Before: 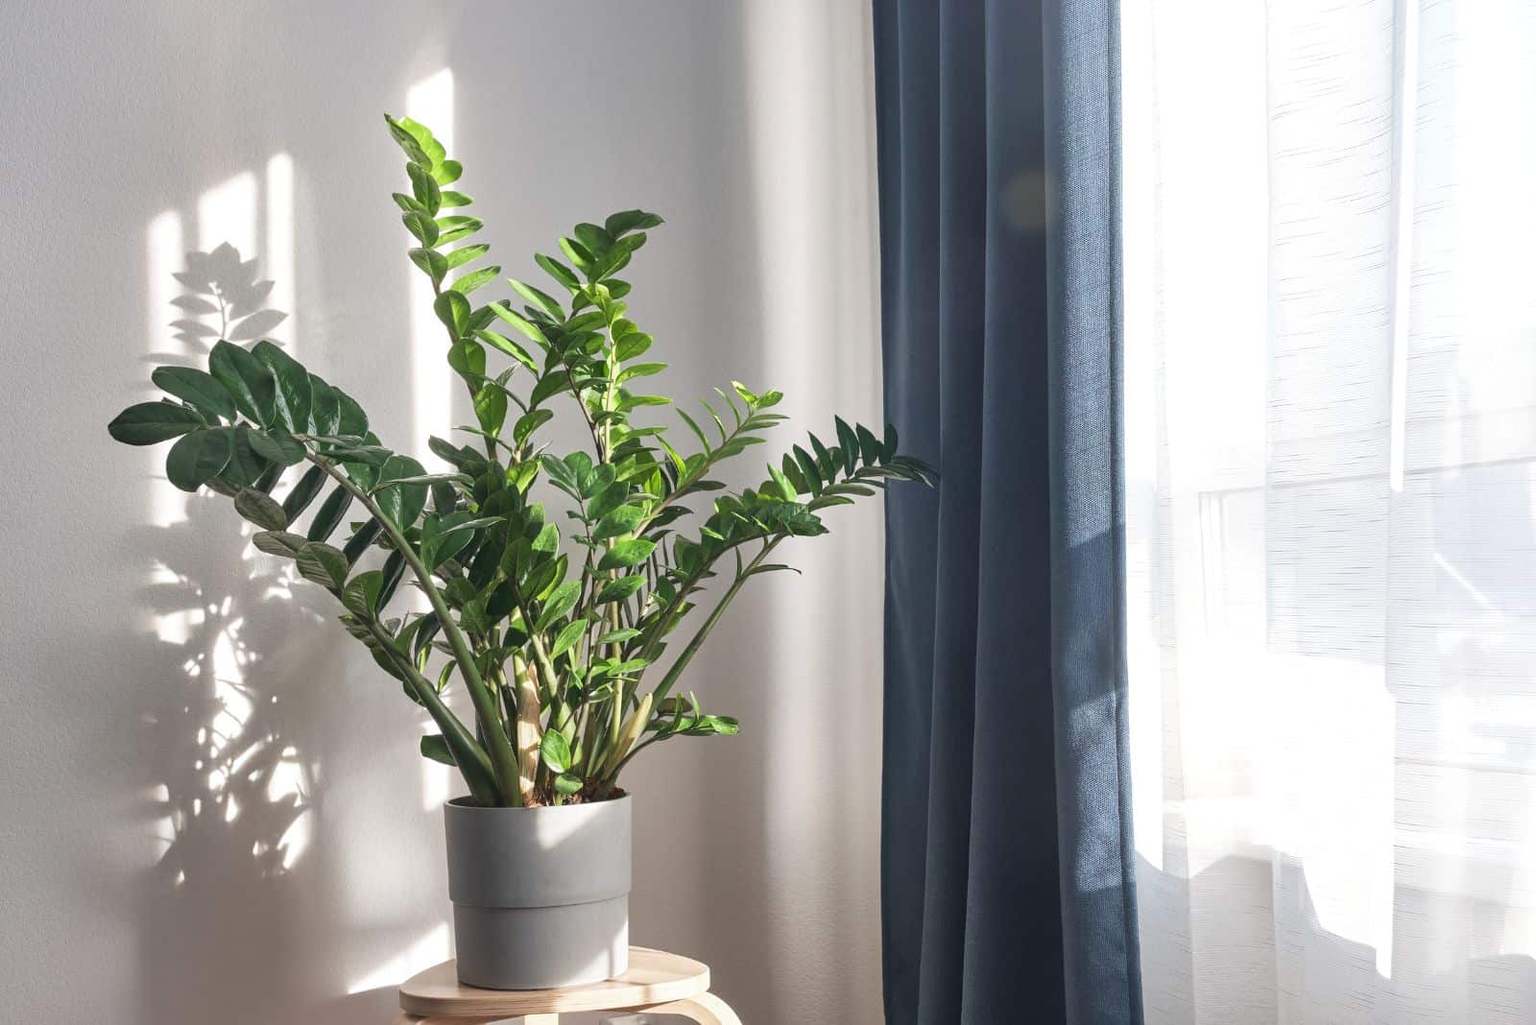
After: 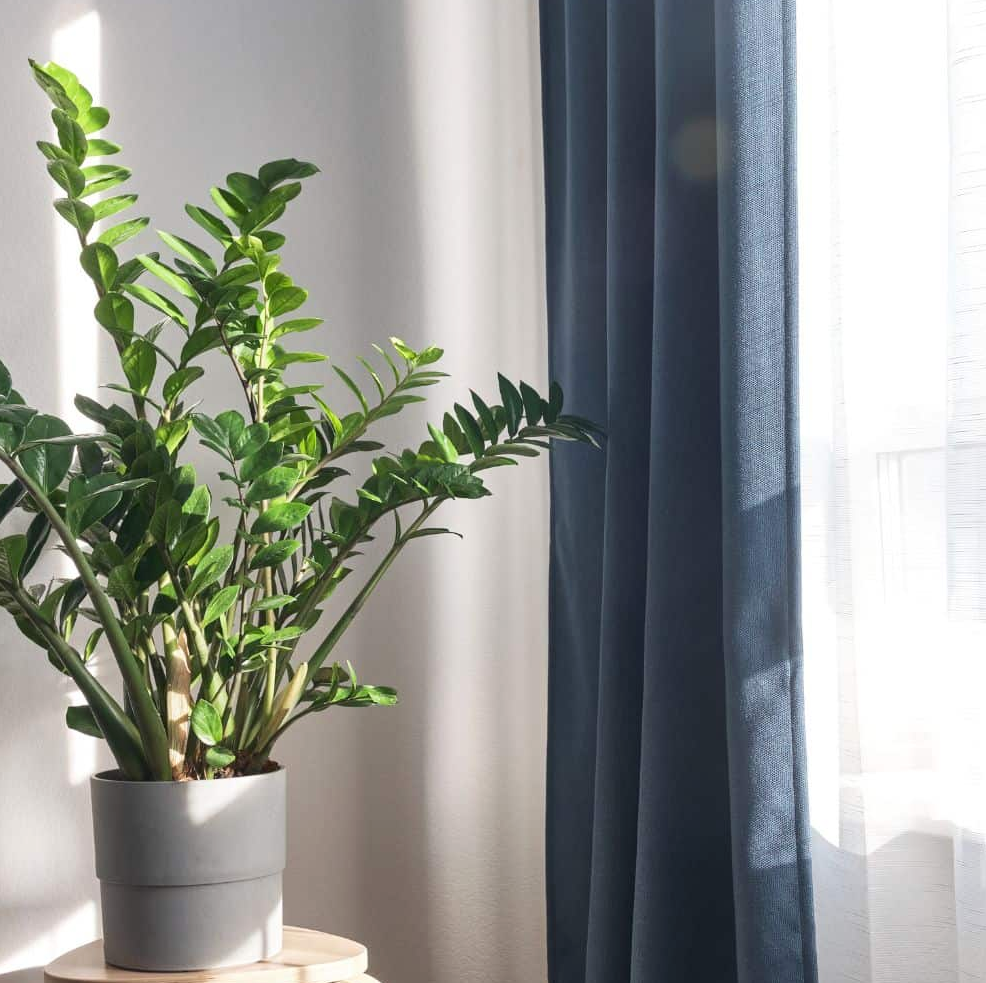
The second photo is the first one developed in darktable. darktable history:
crop and rotate: left 23.29%, top 5.642%, right 15.023%, bottom 2.285%
contrast brightness saturation: contrast 0.084, saturation 0.021
